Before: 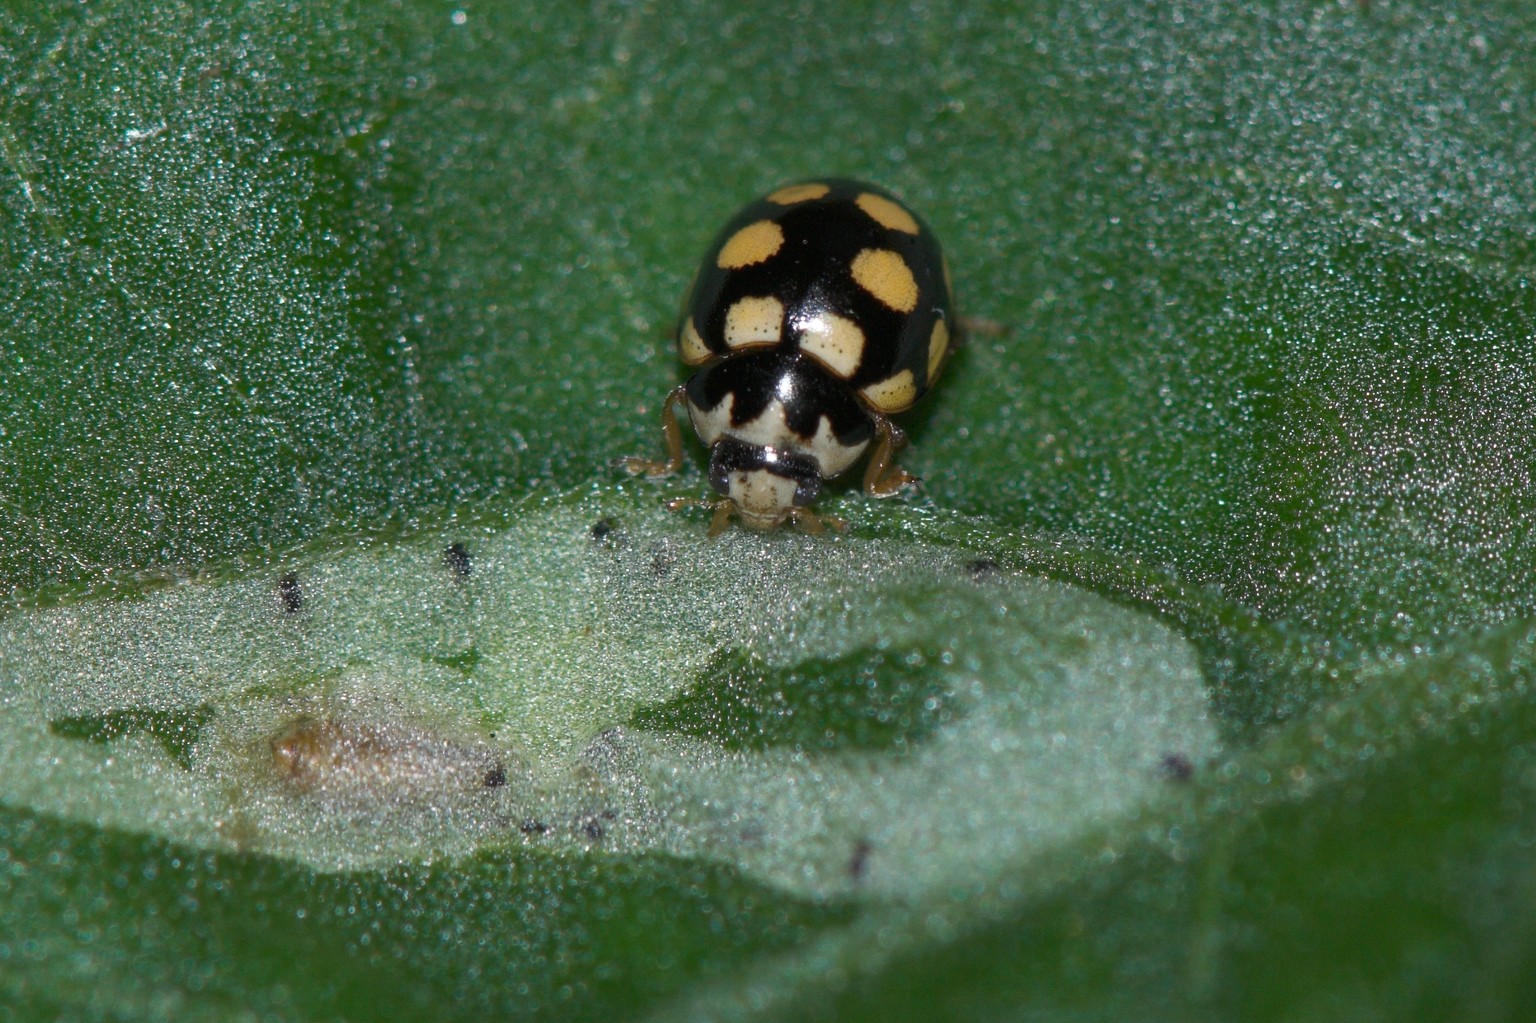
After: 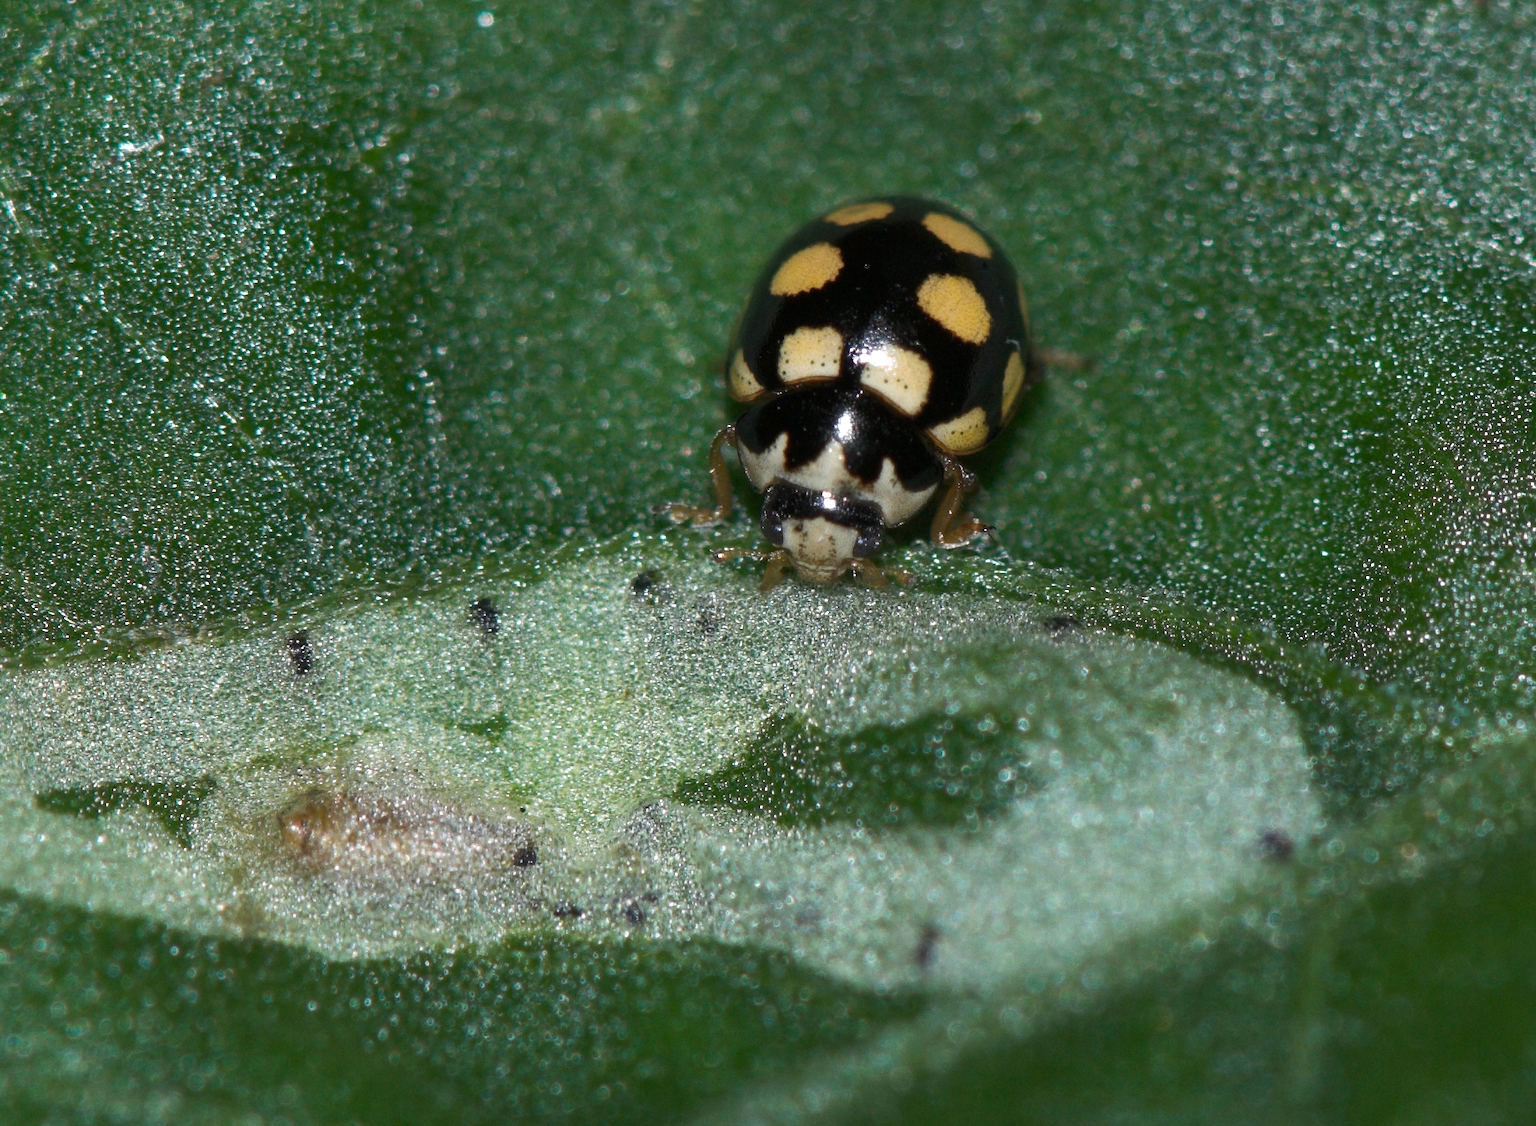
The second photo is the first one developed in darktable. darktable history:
tone equalizer: -8 EV -0.402 EV, -7 EV -0.387 EV, -6 EV -0.31 EV, -5 EV -0.21 EV, -3 EV 0.204 EV, -2 EV 0.322 EV, -1 EV 0.381 EV, +0 EV 0.386 EV, edges refinement/feathering 500, mask exposure compensation -1.57 EV, preserve details no
crop and rotate: left 1.192%, right 7.933%
